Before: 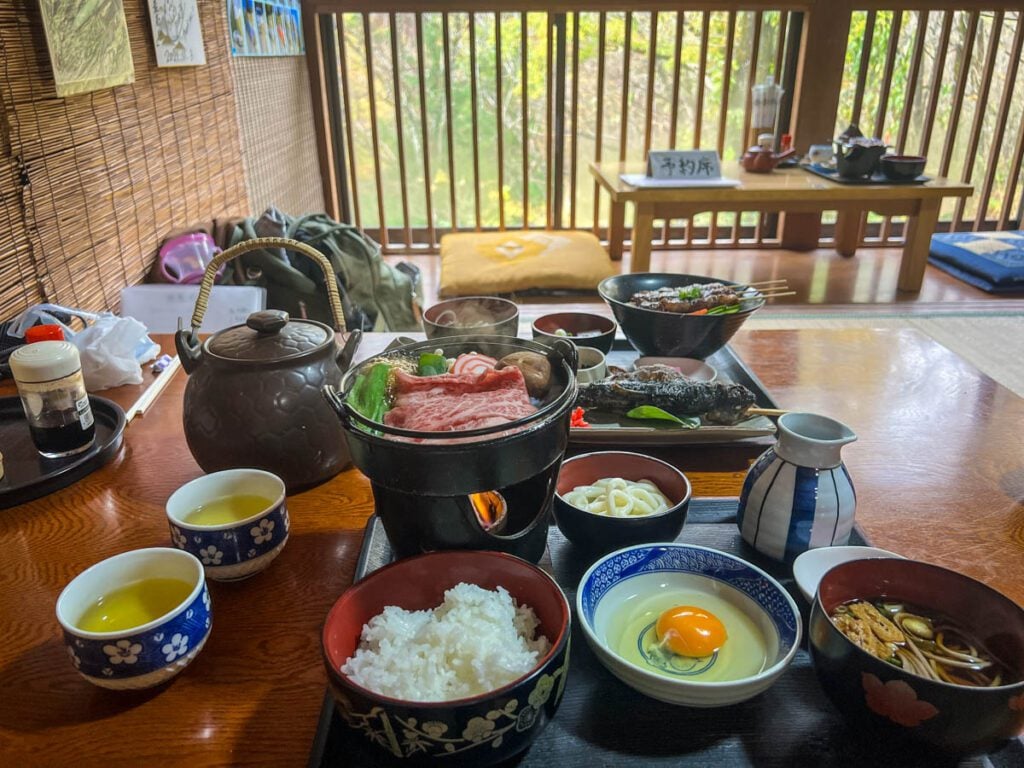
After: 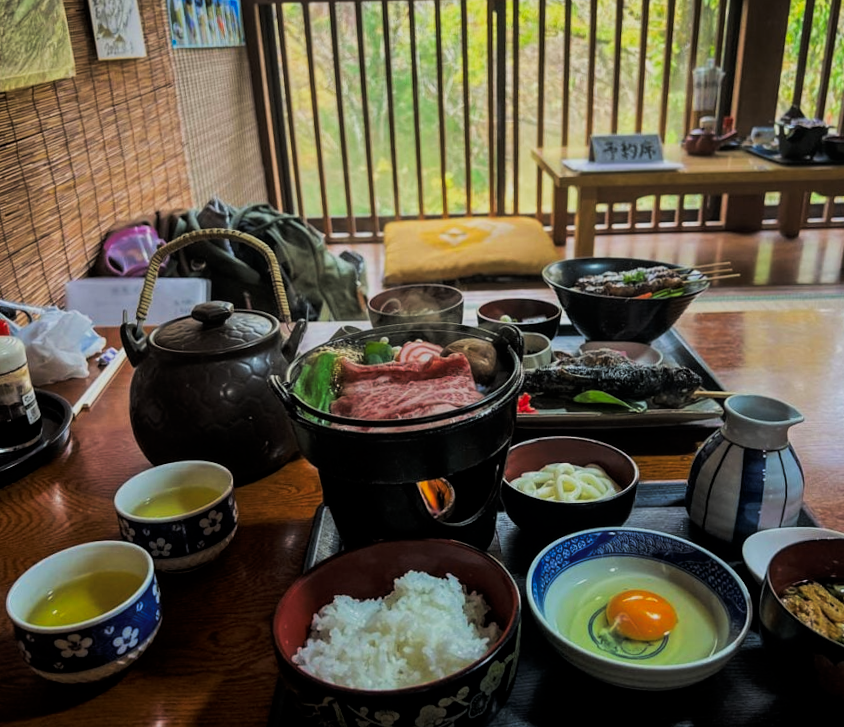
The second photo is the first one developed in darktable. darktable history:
crop and rotate: angle 1°, left 4.281%, top 0.642%, right 11.383%, bottom 2.486%
tone curve: curves: ch0 [(0, 0) (0.536, 0.402) (1, 1)], preserve colors none
filmic rgb: black relative exposure -5 EV, hardness 2.88, contrast 1.3, highlights saturation mix -10%
